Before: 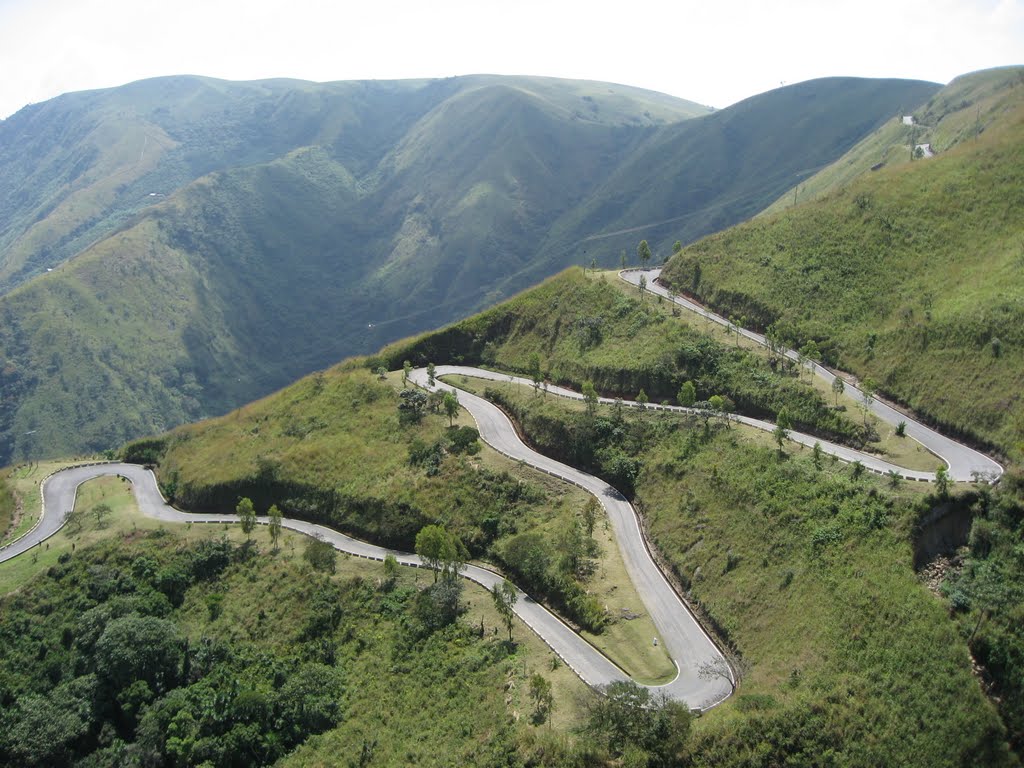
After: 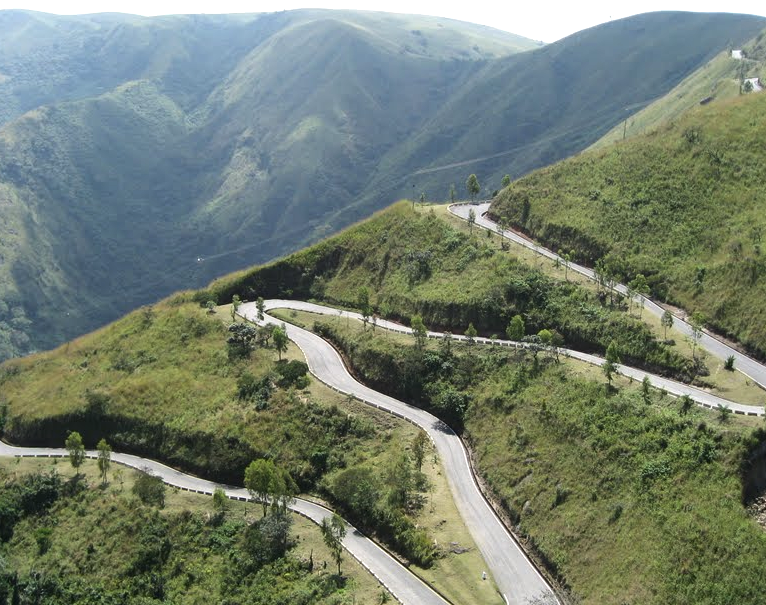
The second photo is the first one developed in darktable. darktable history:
crop: left 16.768%, top 8.653%, right 8.362%, bottom 12.485%
tone equalizer: -8 EV -0.417 EV, -7 EV -0.389 EV, -6 EV -0.333 EV, -5 EV -0.222 EV, -3 EV 0.222 EV, -2 EV 0.333 EV, -1 EV 0.389 EV, +0 EV 0.417 EV, edges refinement/feathering 500, mask exposure compensation -1.57 EV, preserve details no
